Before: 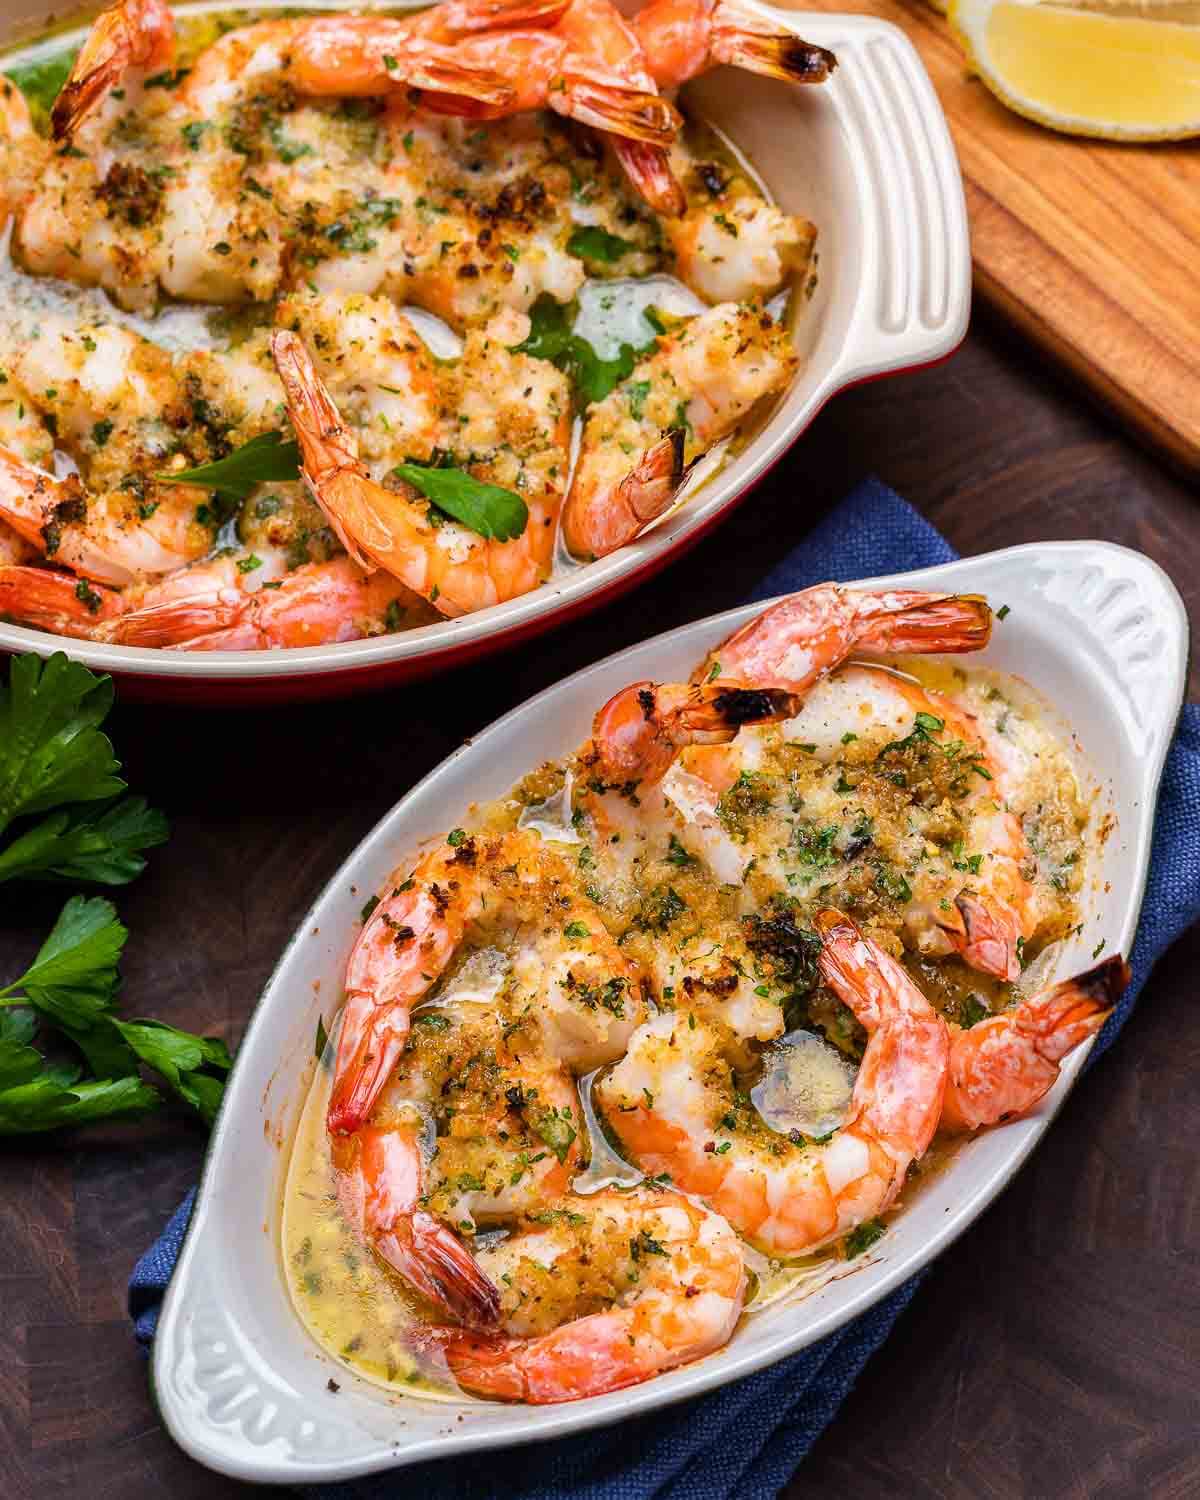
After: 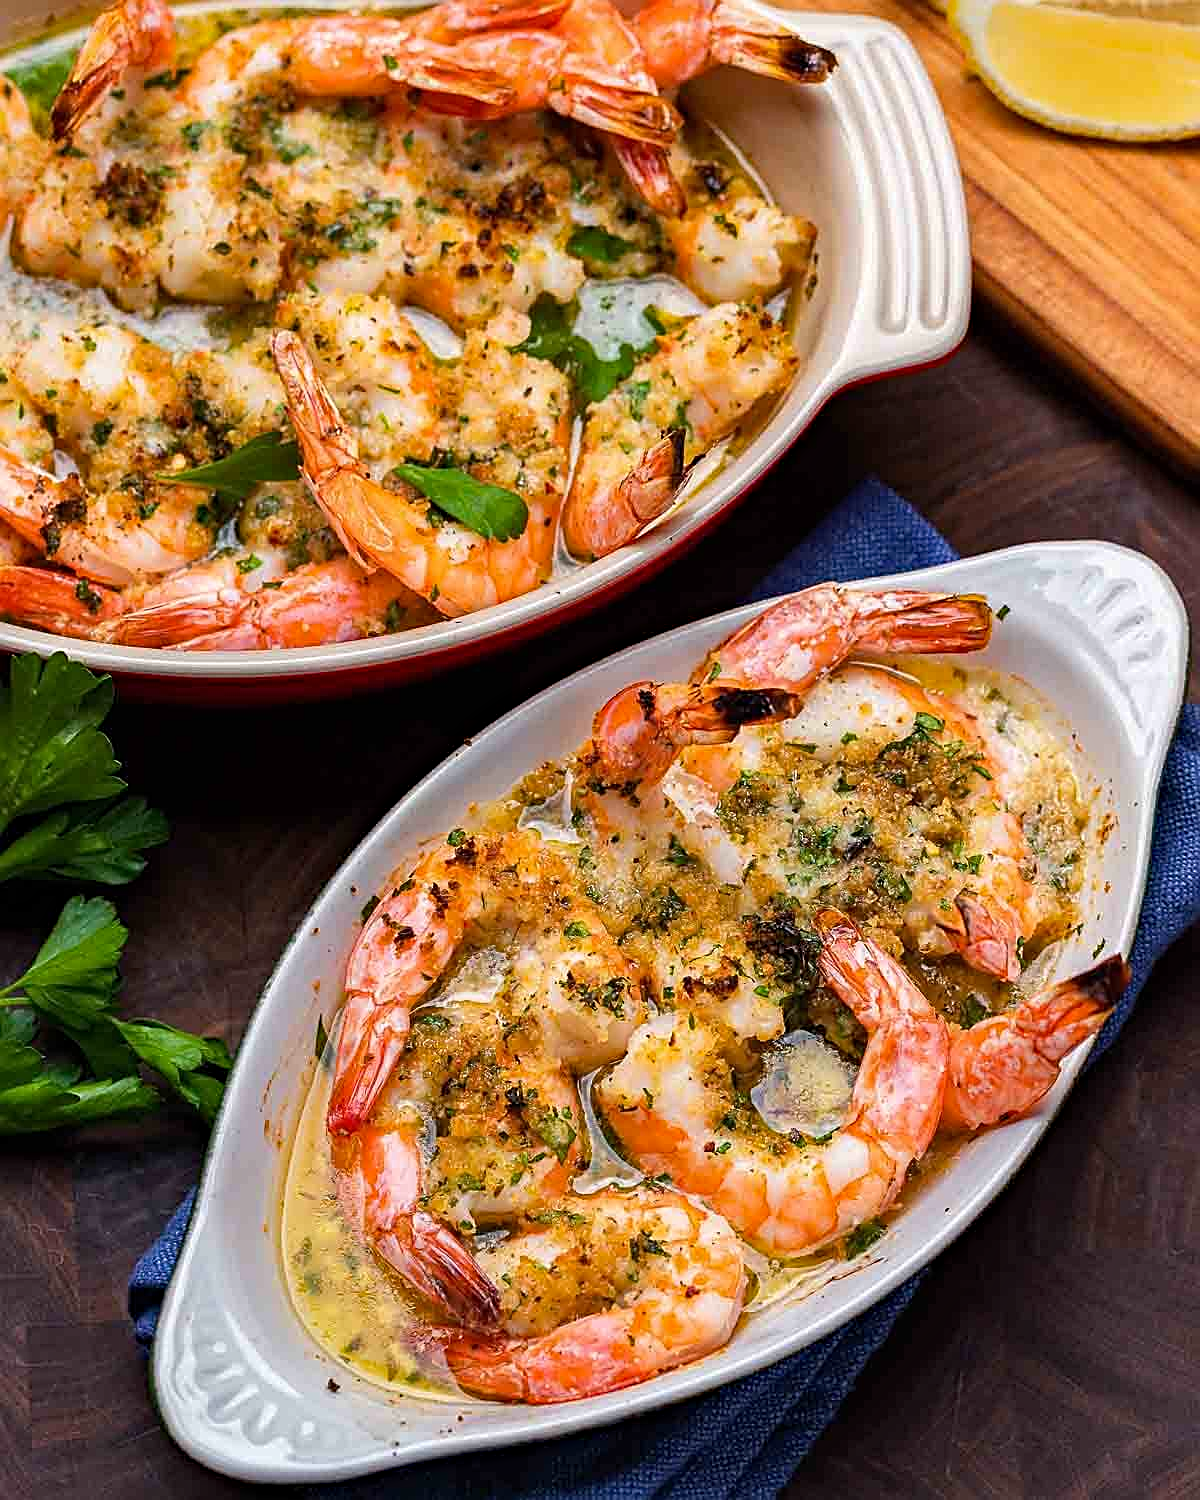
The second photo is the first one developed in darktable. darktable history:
tone equalizer: -8 EV -0.55 EV
haze removal: compatibility mode true, adaptive false
sharpen: amount 0.575
